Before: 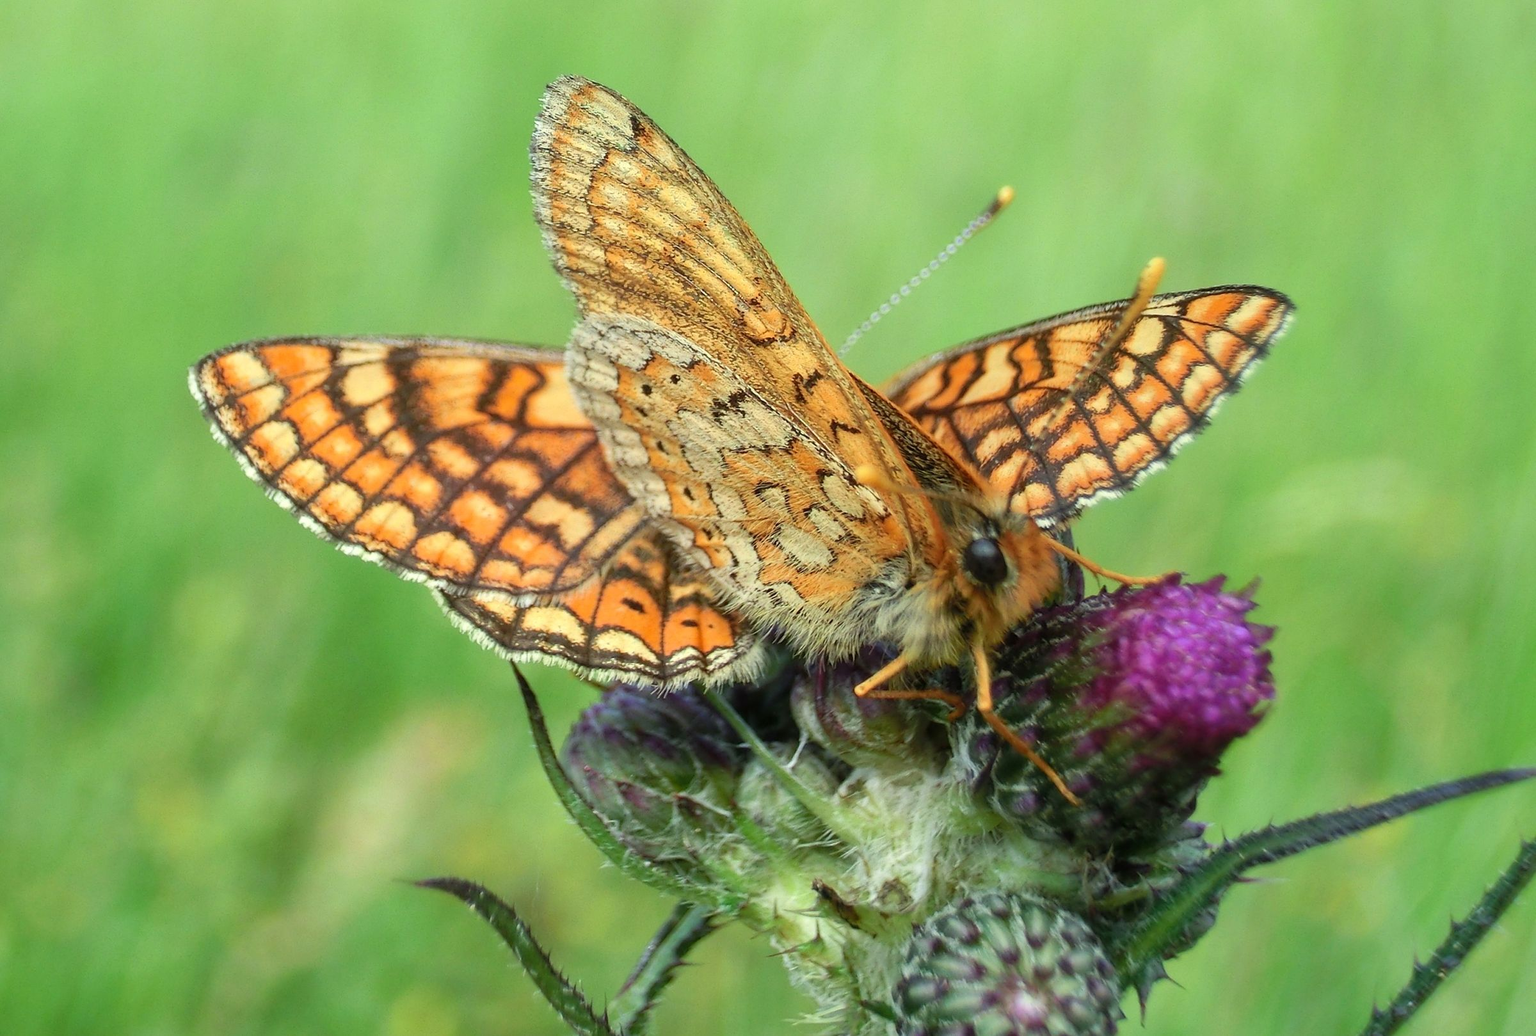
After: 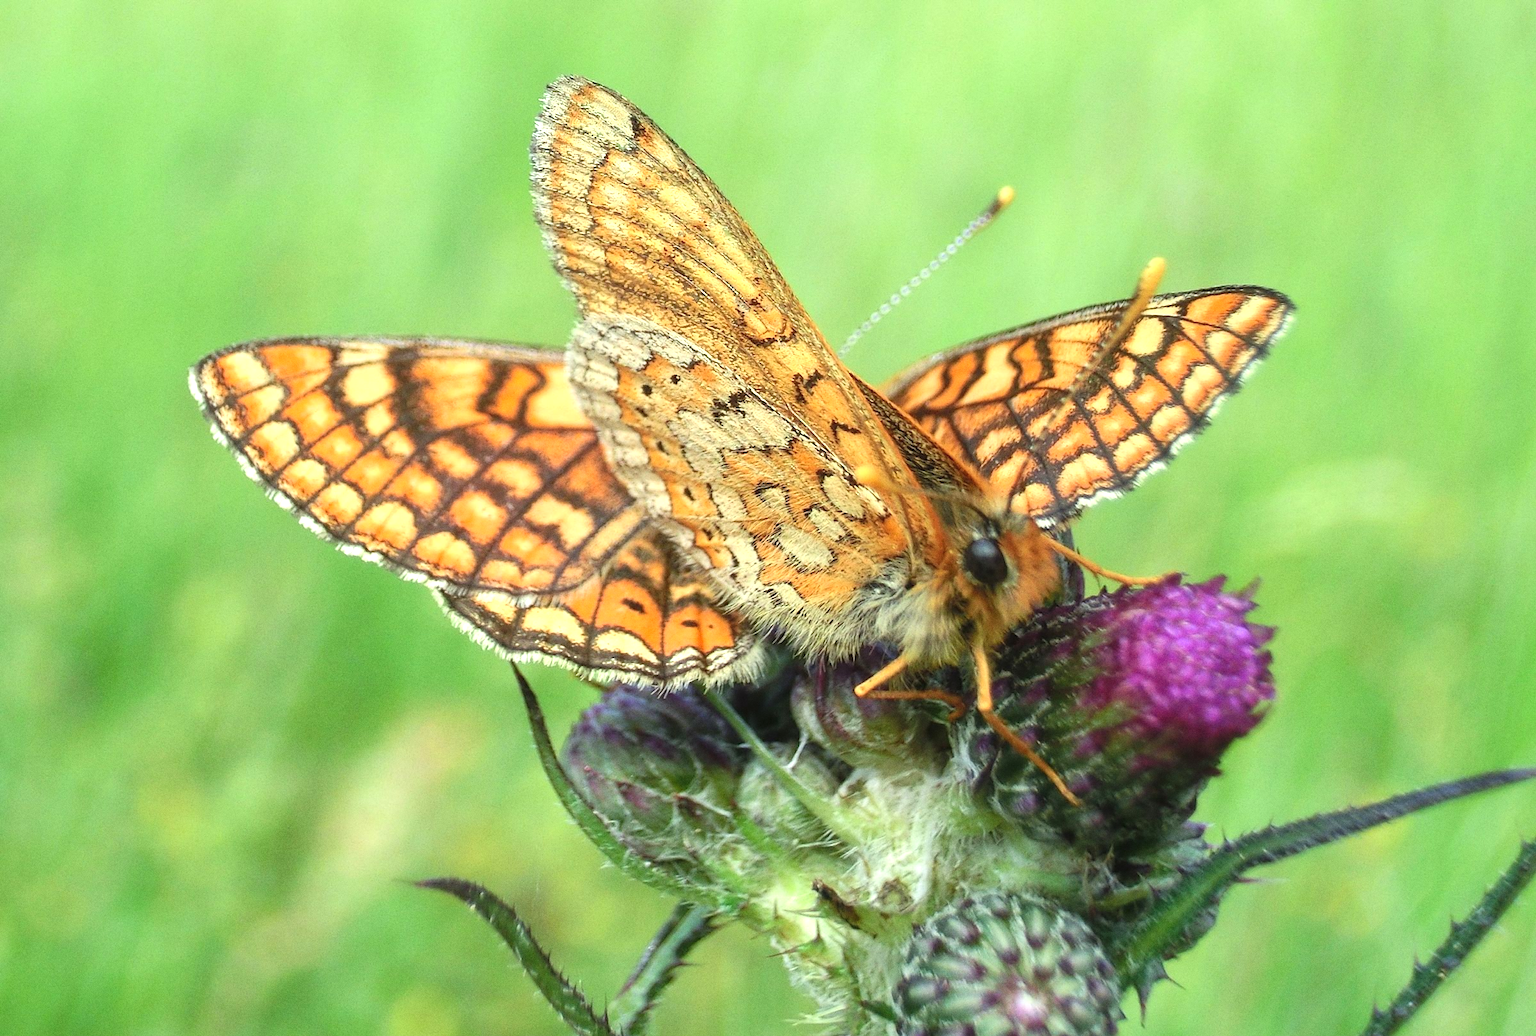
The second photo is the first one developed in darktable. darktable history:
grain: coarseness 0.09 ISO
exposure: black level correction -0.002, exposure 0.54 EV, compensate highlight preservation false
